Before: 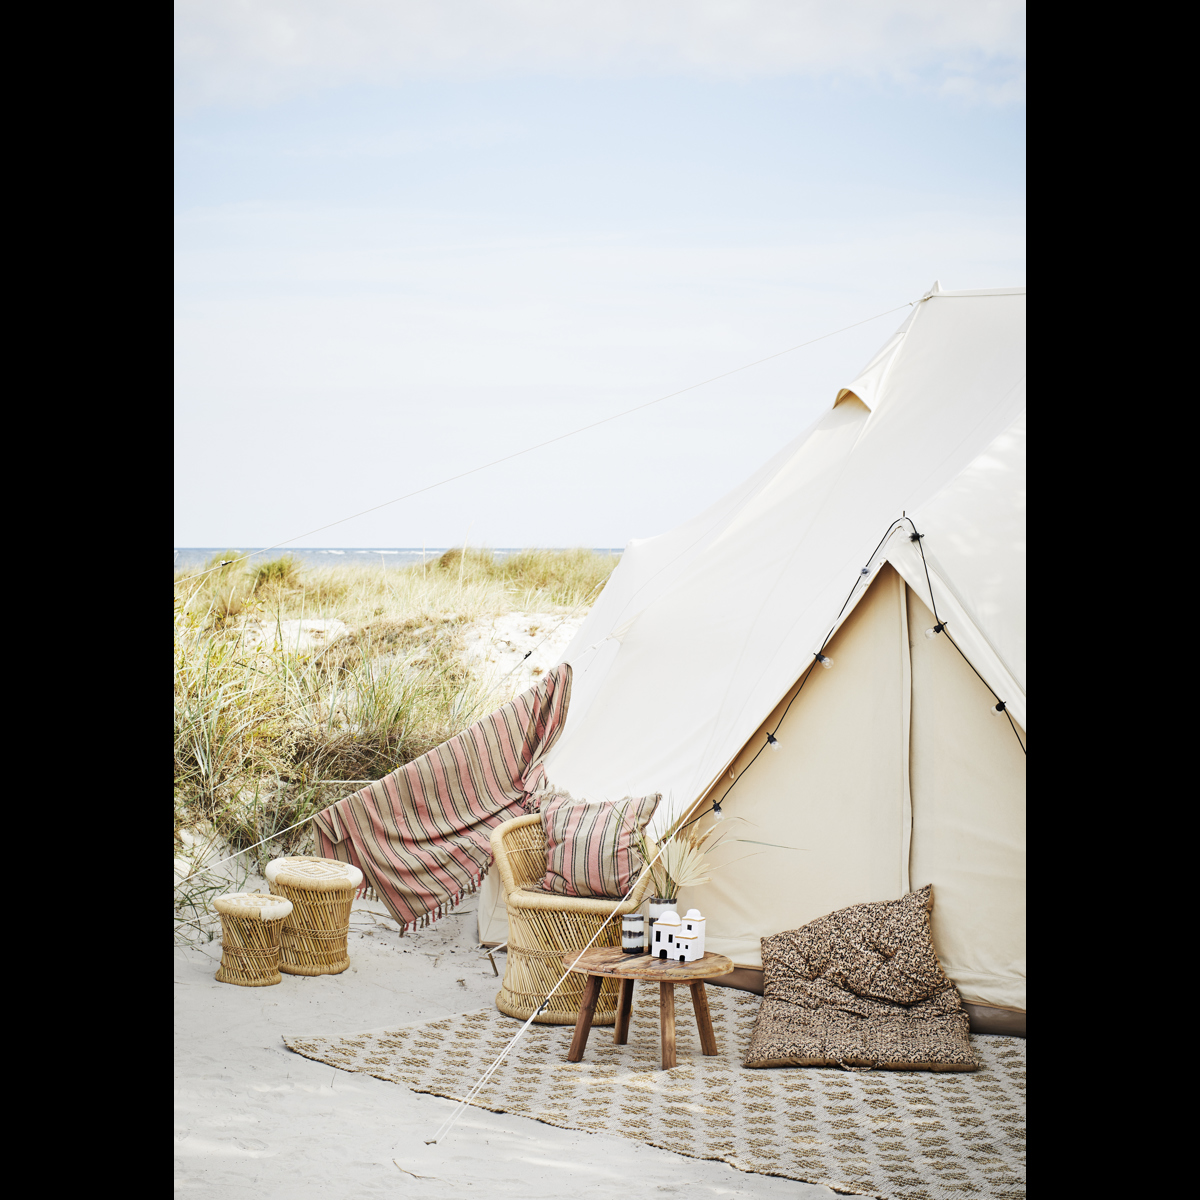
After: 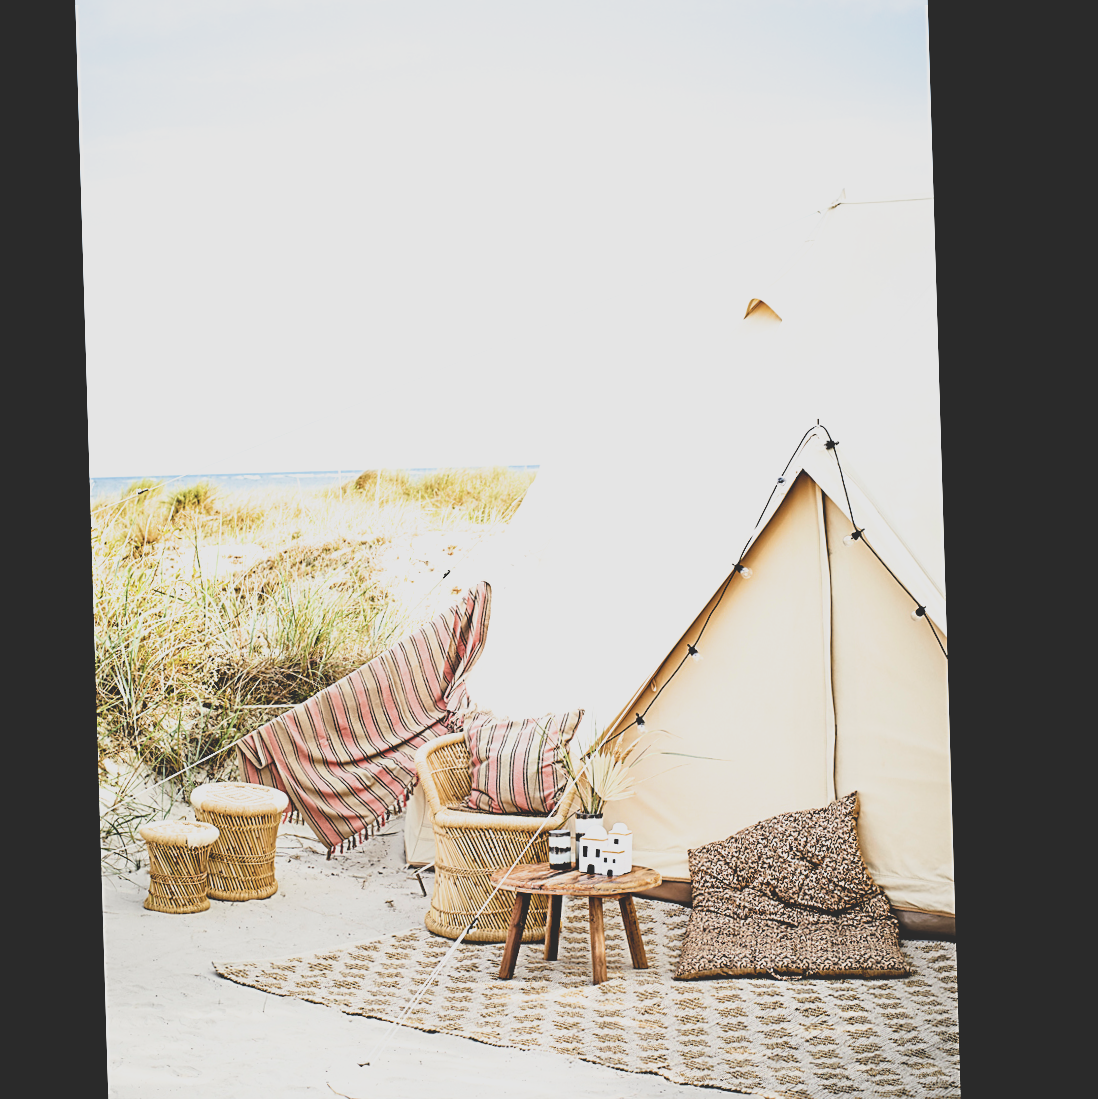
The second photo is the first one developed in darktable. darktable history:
filmic rgb: black relative exposure -3.62 EV, white relative exposure 2.14 EV, hardness 3.62
tone curve: curves: ch0 [(0, 0.172) (1, 0.91)], preserve colors none
sharpen: on, module defaults
color balance rgb: perceptual saturation grading › global saturation 31.086%, global vibrance 25.246%
crop and rotate: angle 1.73°, left 5.716%, top 5.689%
